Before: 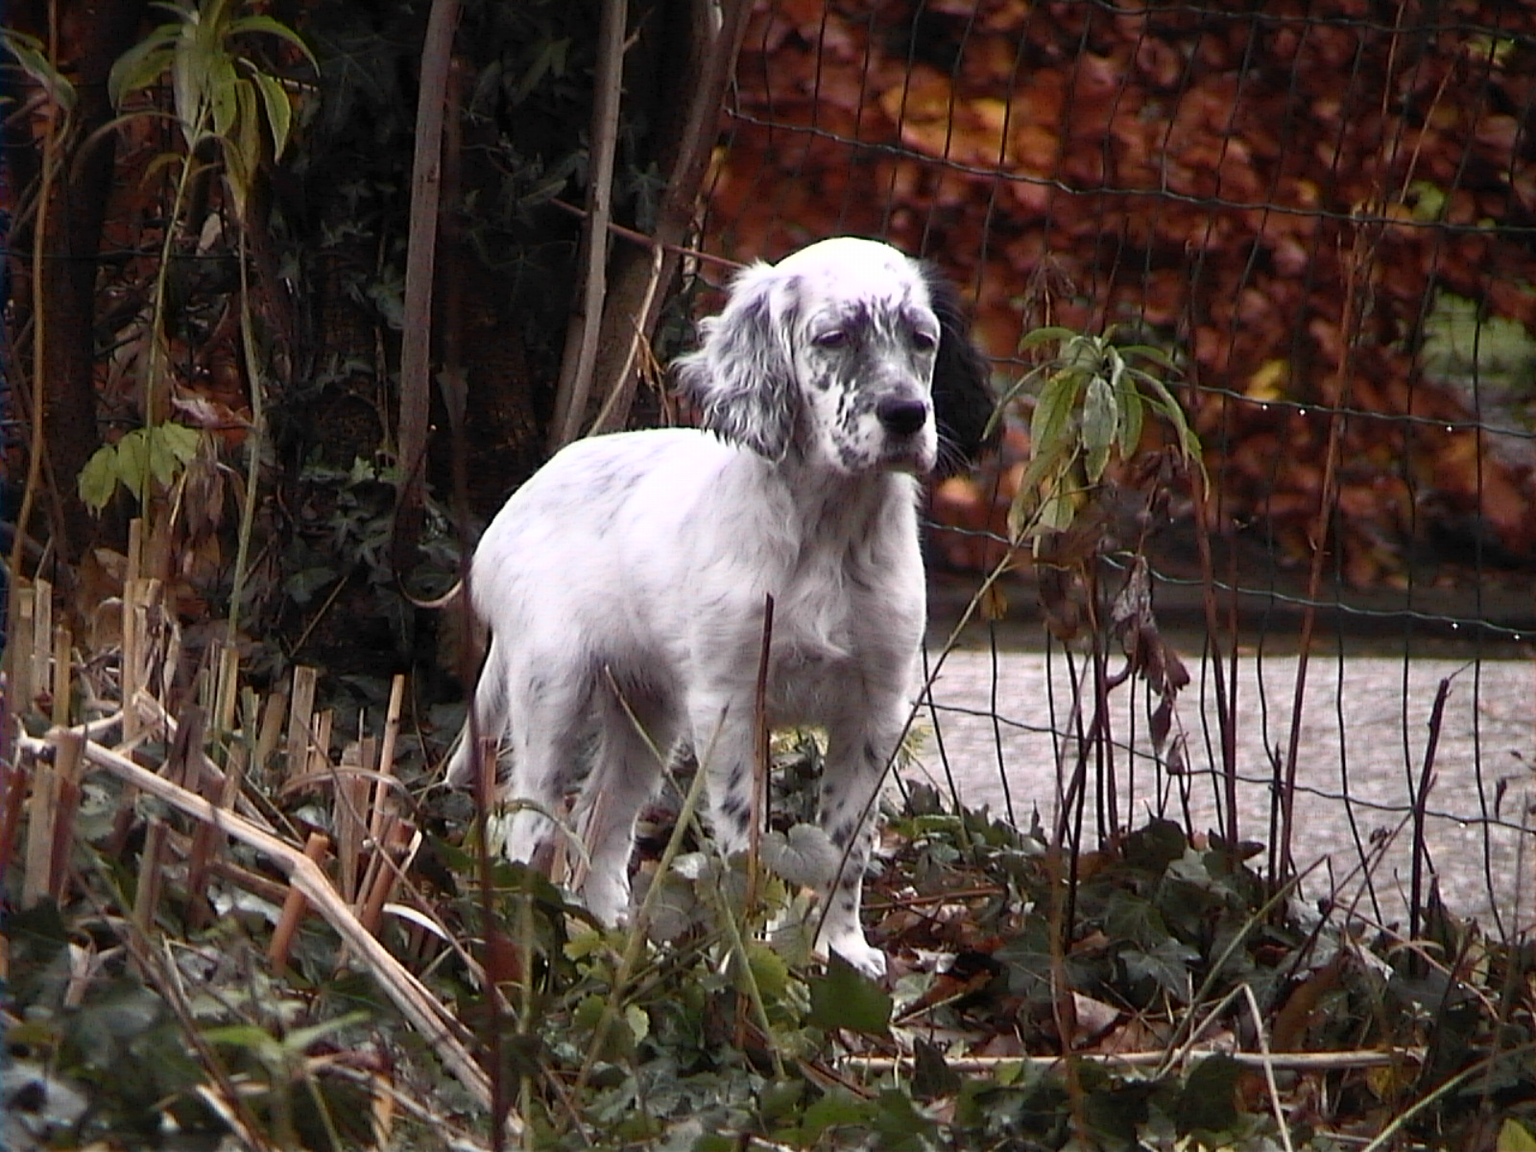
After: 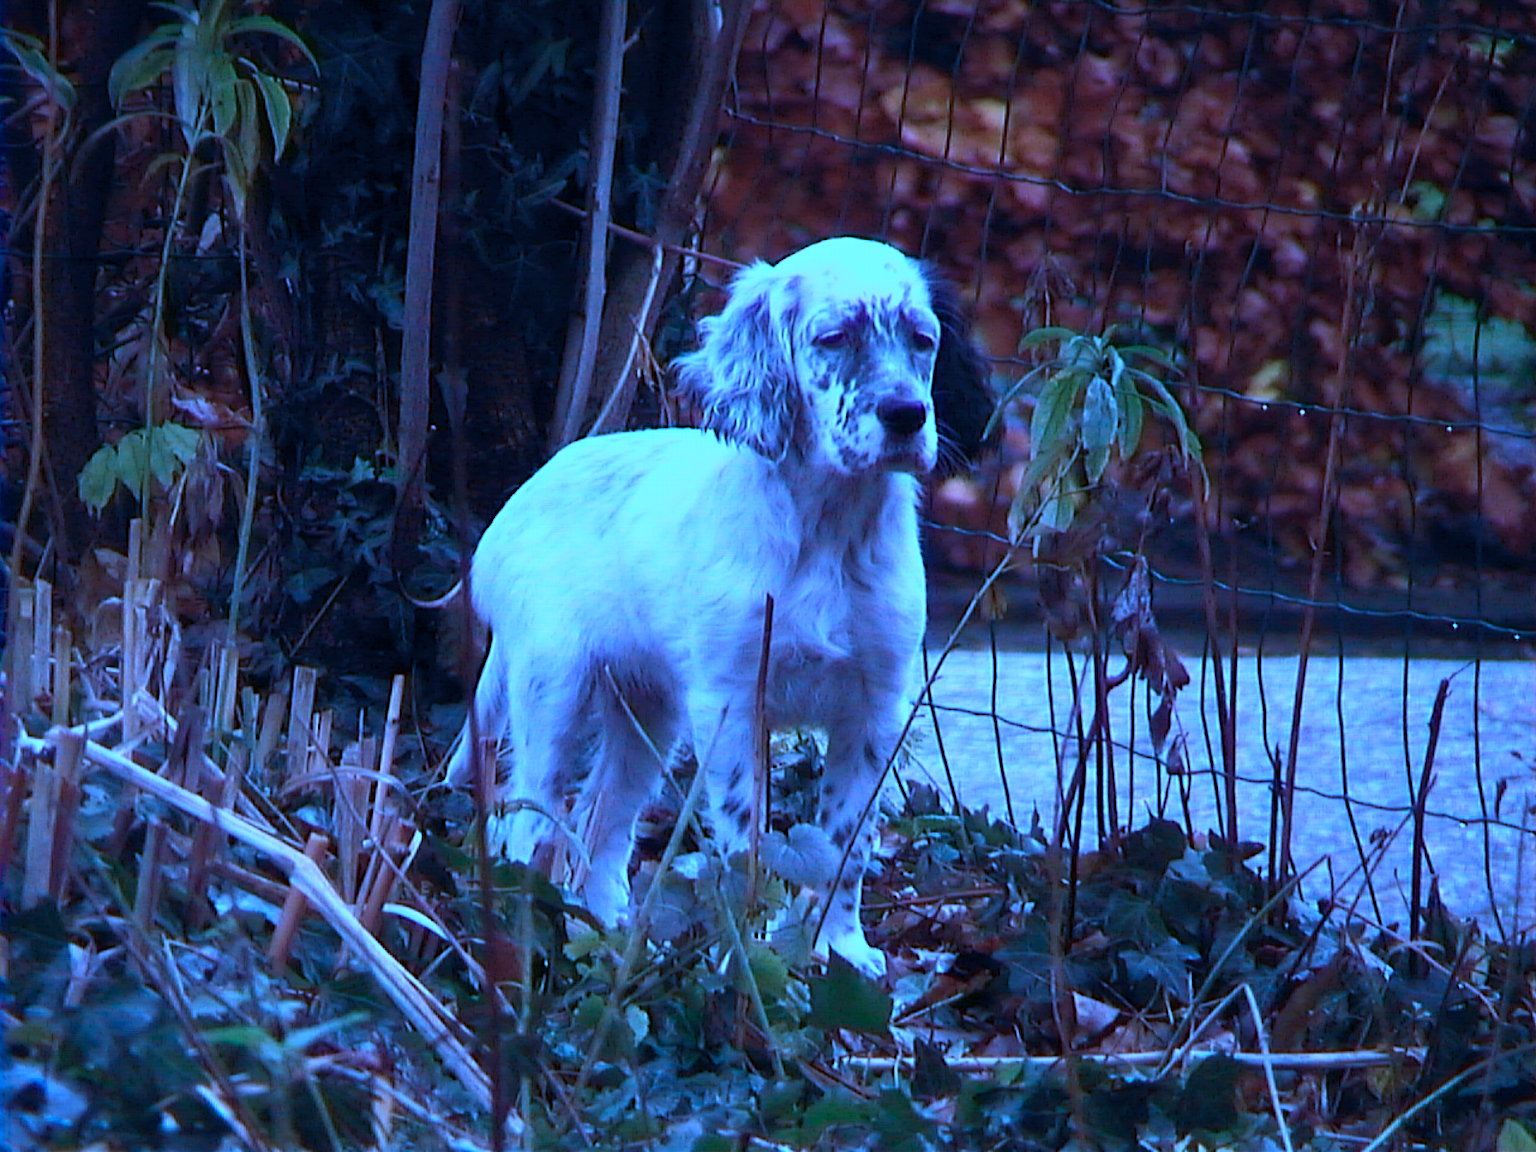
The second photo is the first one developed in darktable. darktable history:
color calibration: illuminant as shot in camera, x 0.483, y 0.431, temperature 2444.25 K
